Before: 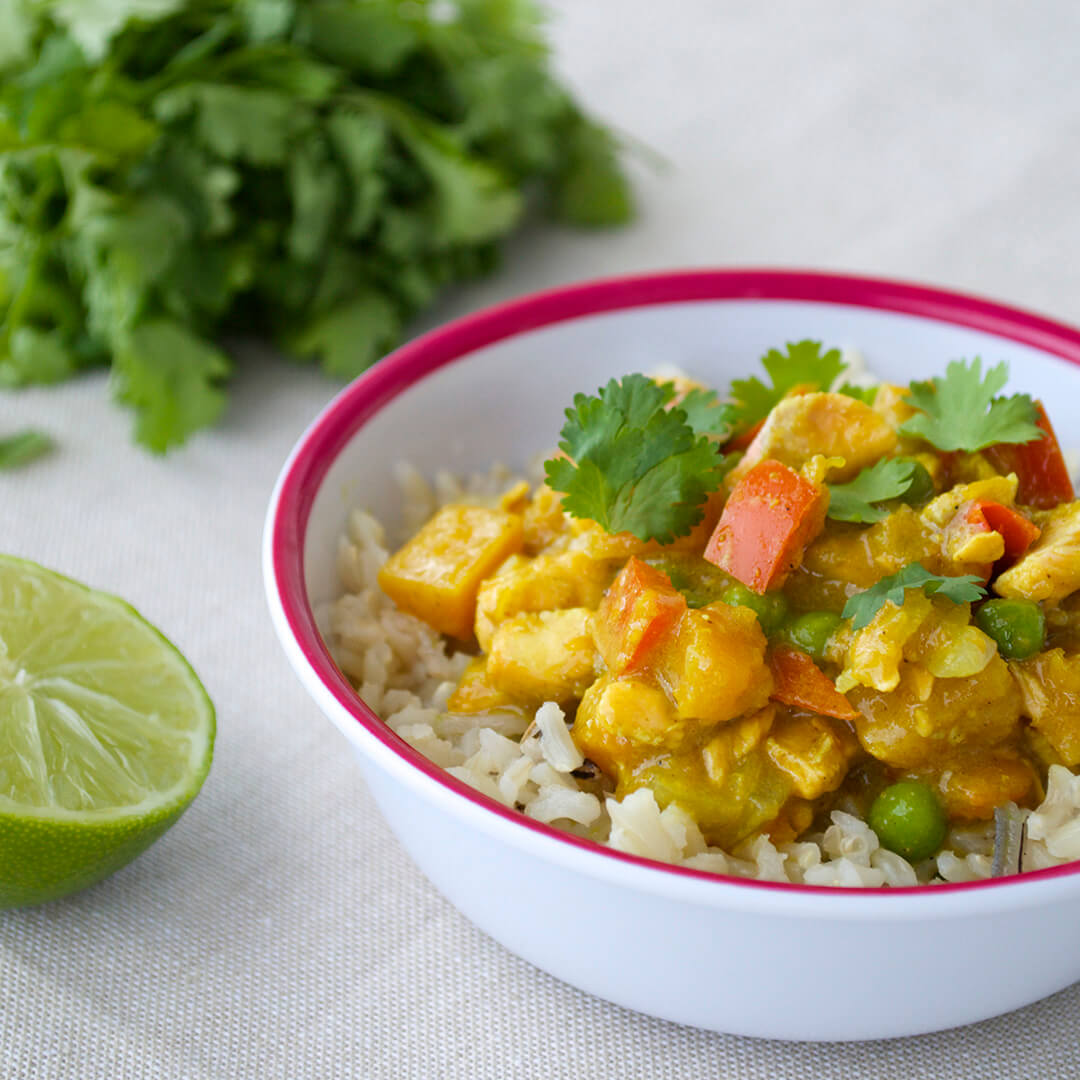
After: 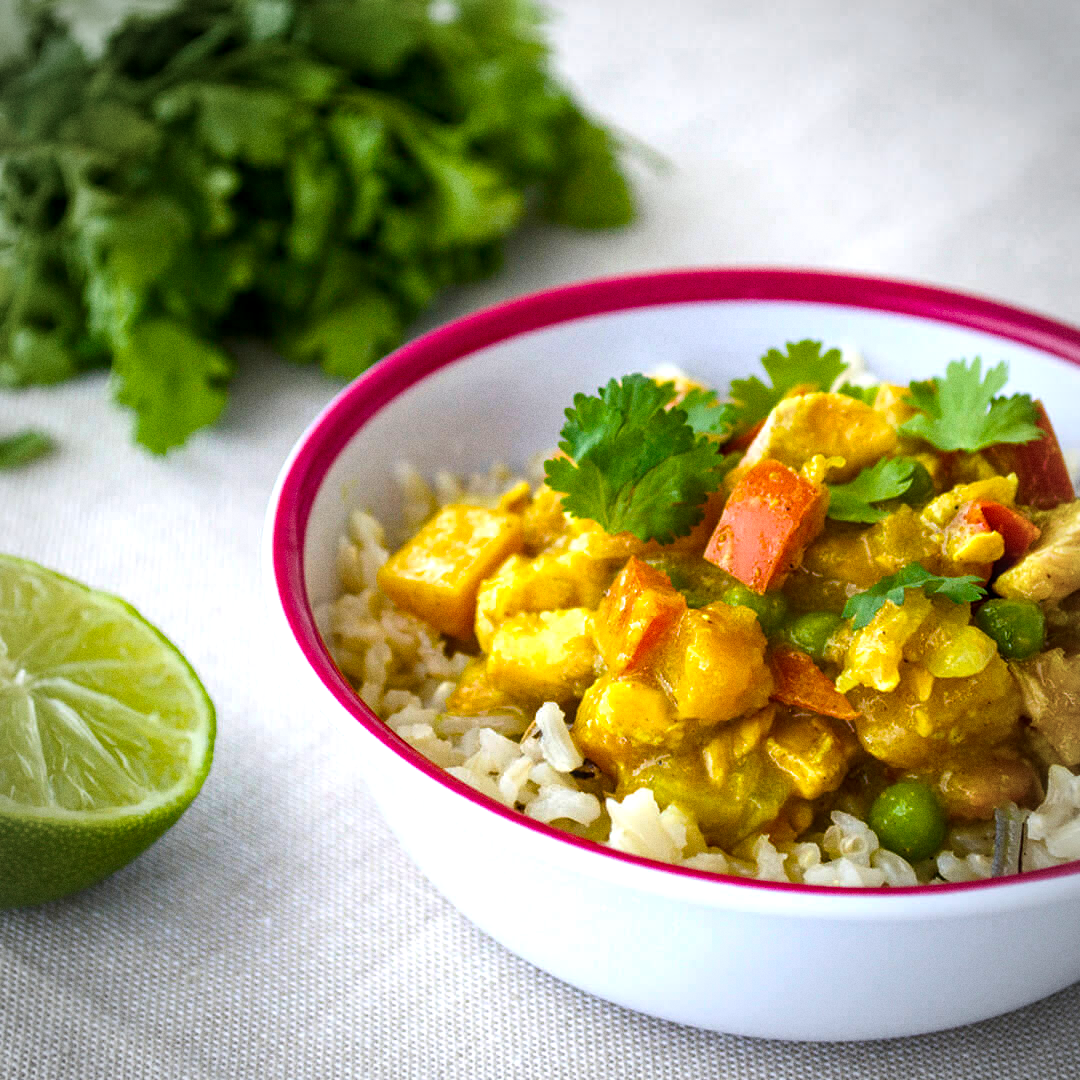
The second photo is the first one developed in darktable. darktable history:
grain: coarseness 0.47 ISO
vignetting: on, module defaults
color balance rgb: linear chroma grading › global chroma 16.62%, perceptual saturation grading › highlights -8.63%, perceptual saturation grading › mid-tones 18.66%, perceptual saturation grading › shadows 28.49%, perceptual brilliance grading › highlights 14.22%, perceptual brilliance grading › shadows -18.96%, global vibrance 27.71%
local contrast: on, module defaults
